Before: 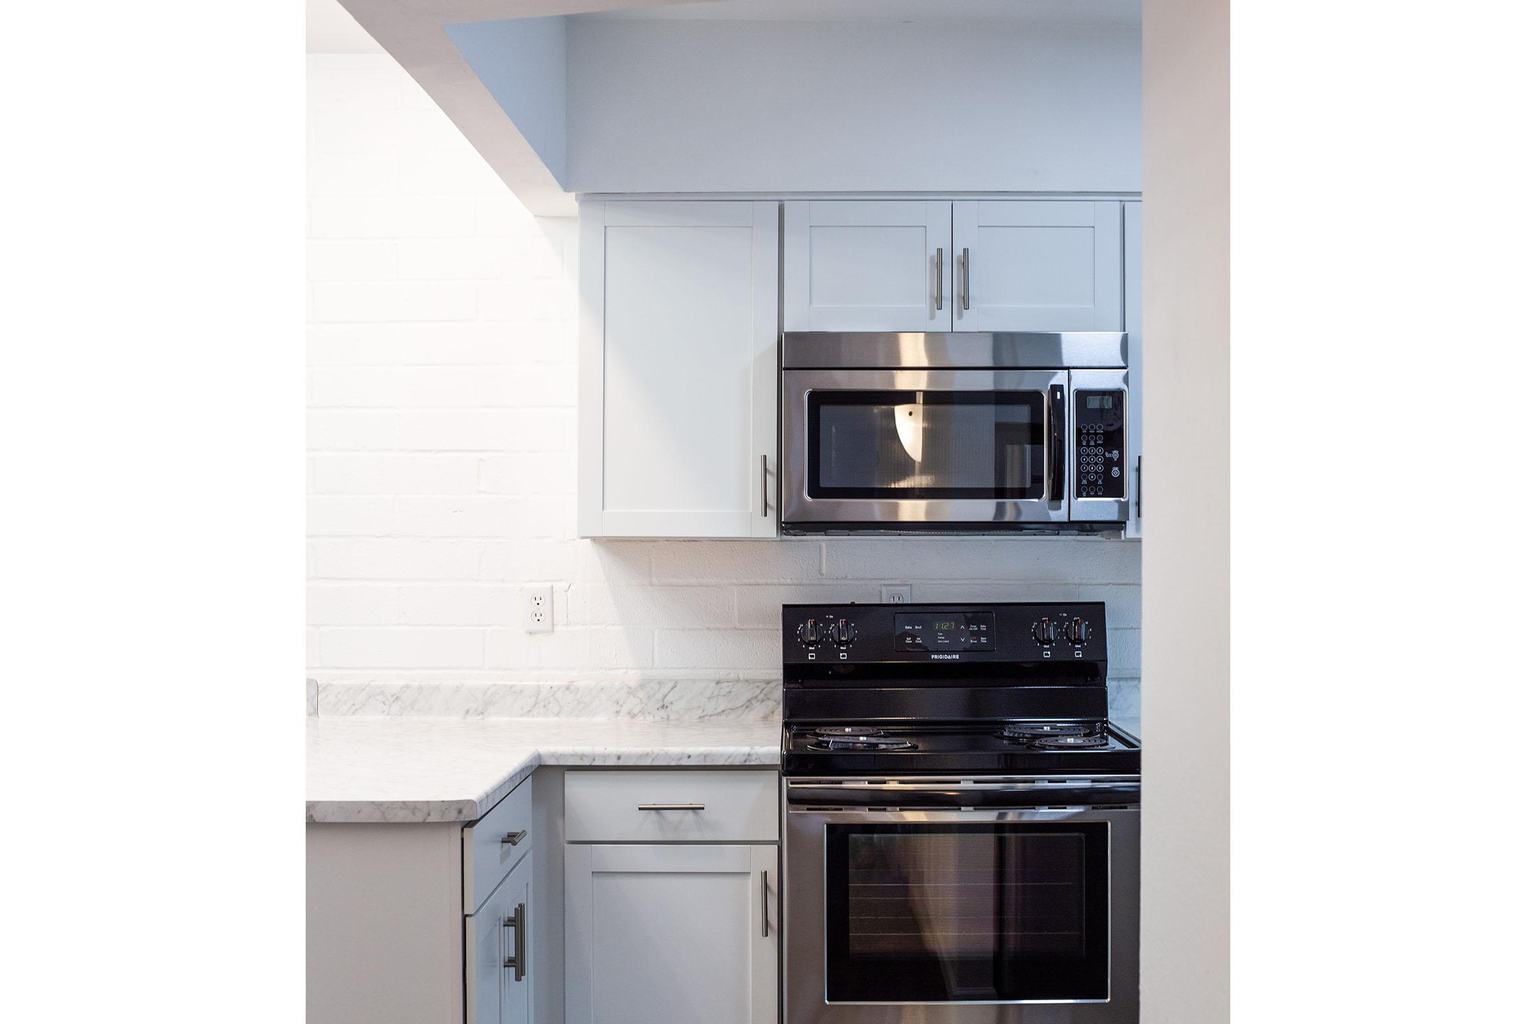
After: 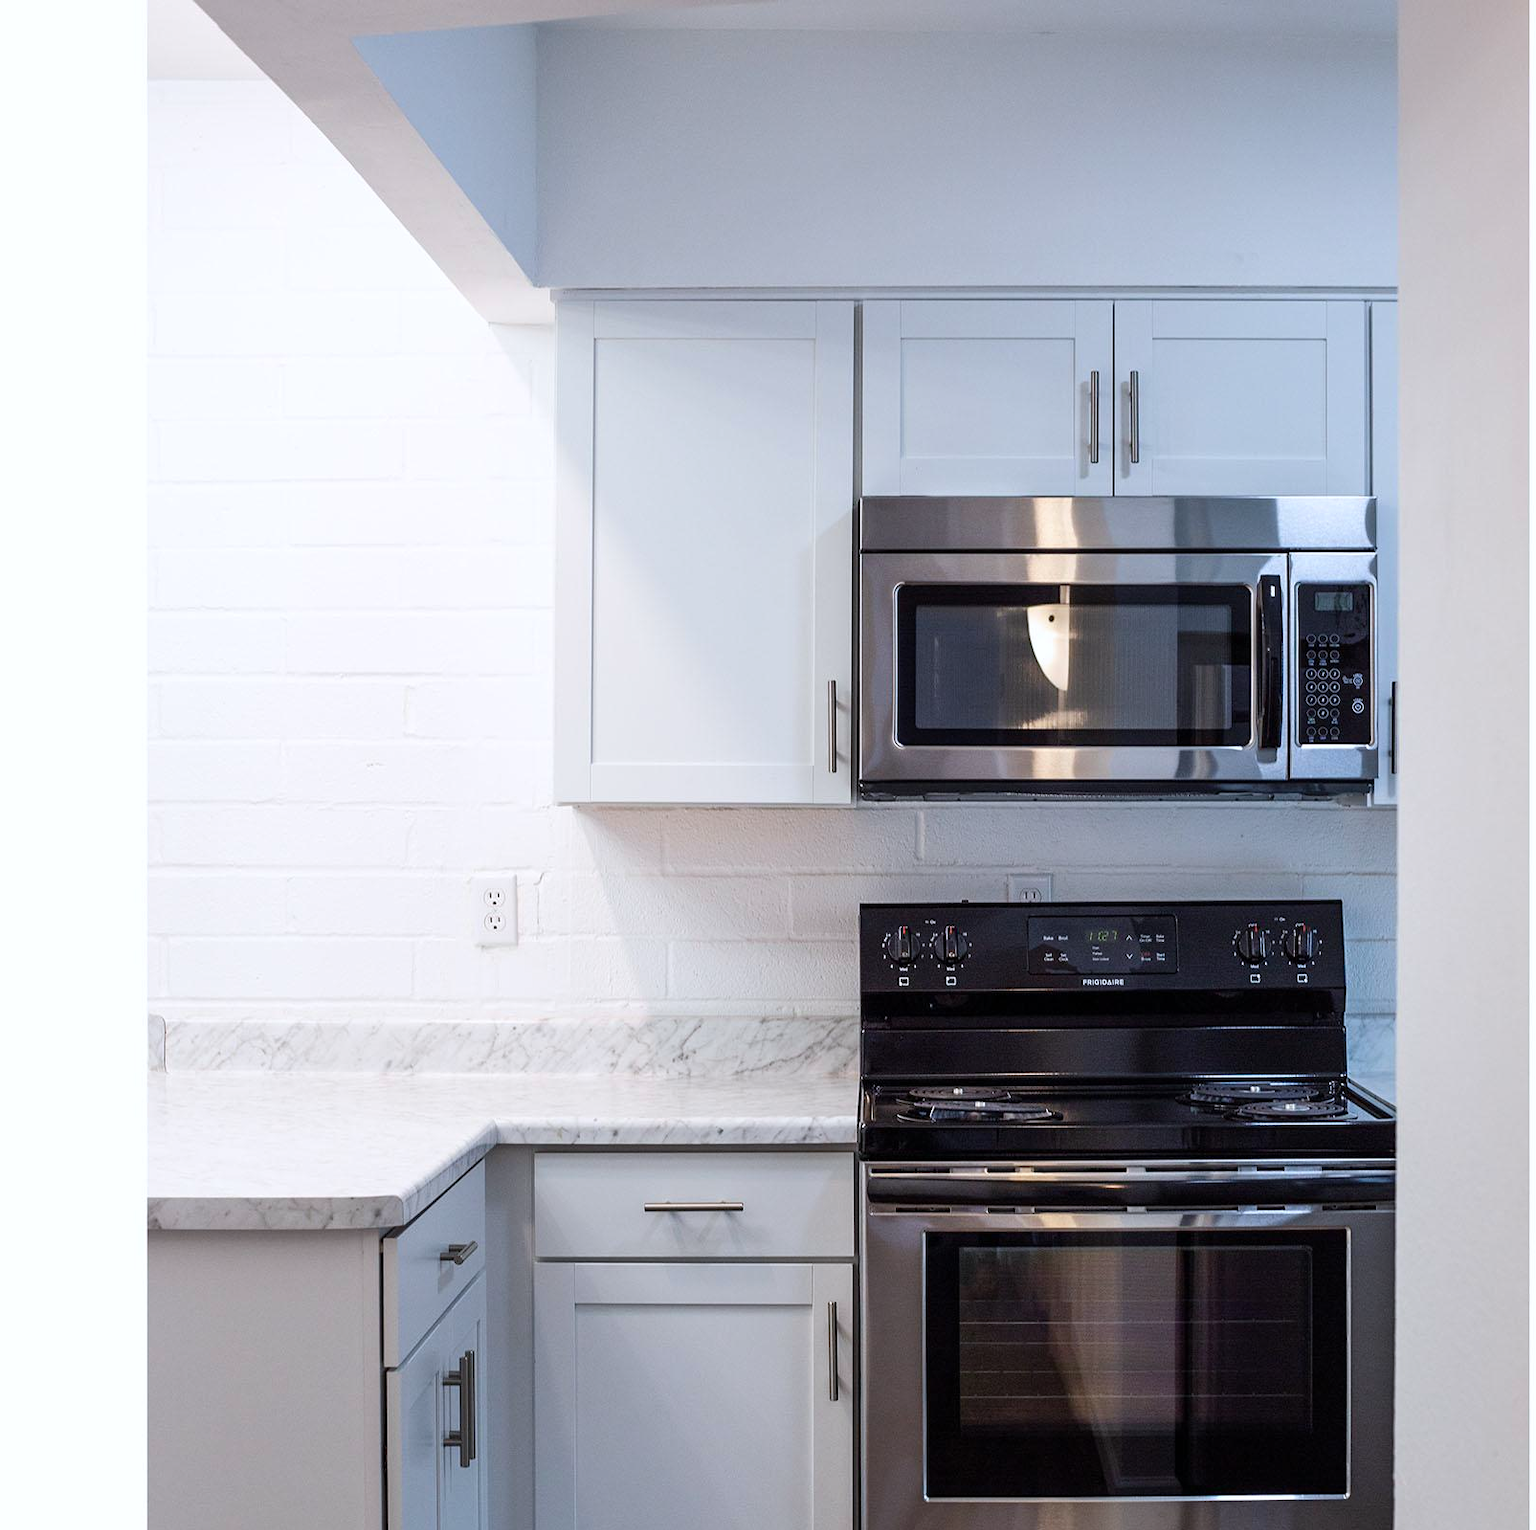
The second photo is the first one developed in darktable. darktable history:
color correction: highlights a* -0.084, highlights b* -5.22, shadows a* -0.137, shadows b* -0.076
crop and rotate: left 13.517%, right 19.577%
